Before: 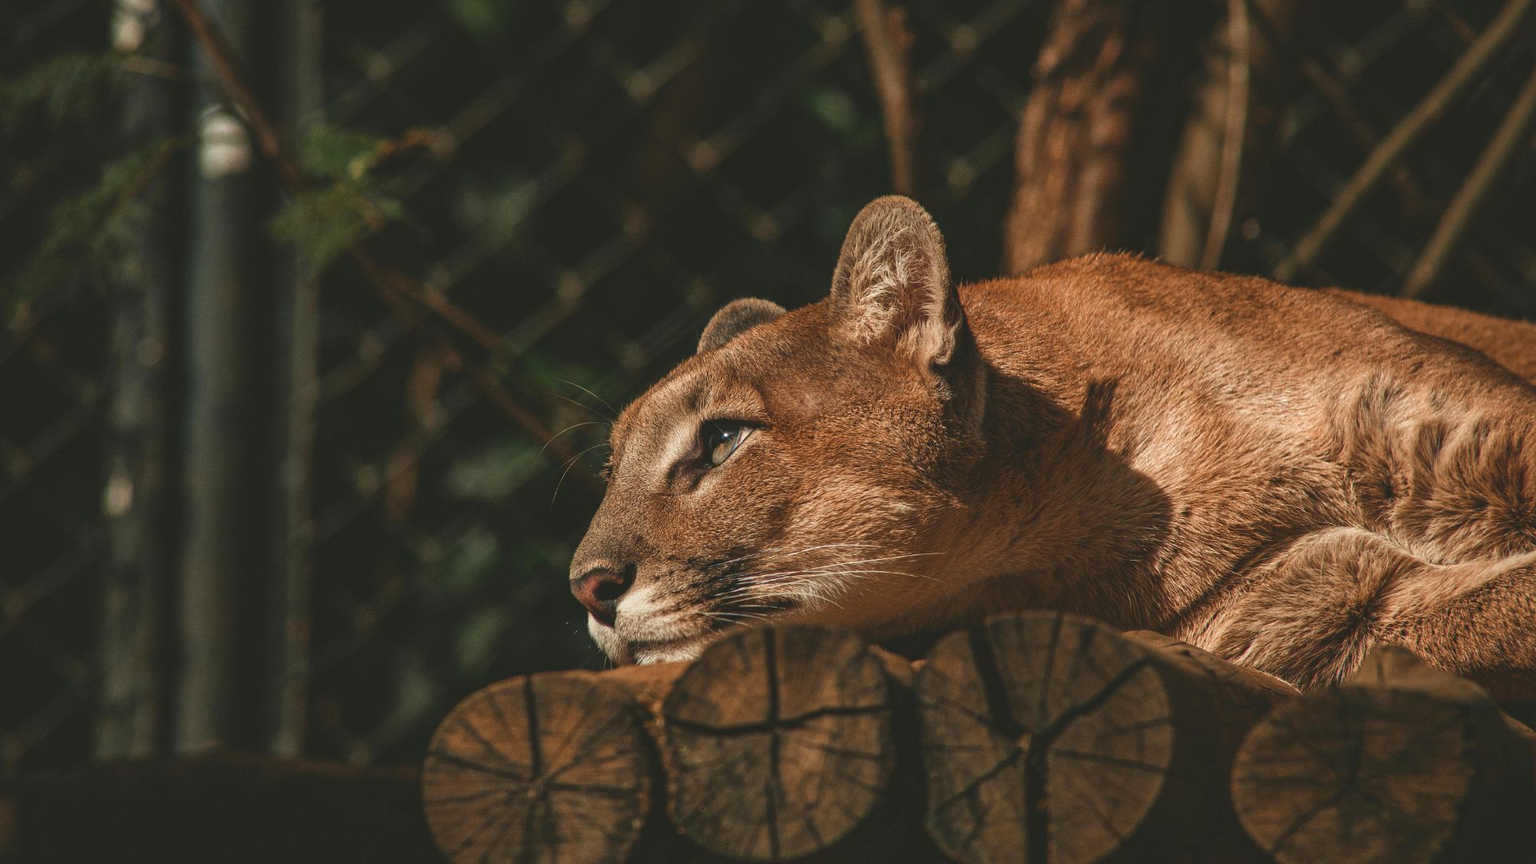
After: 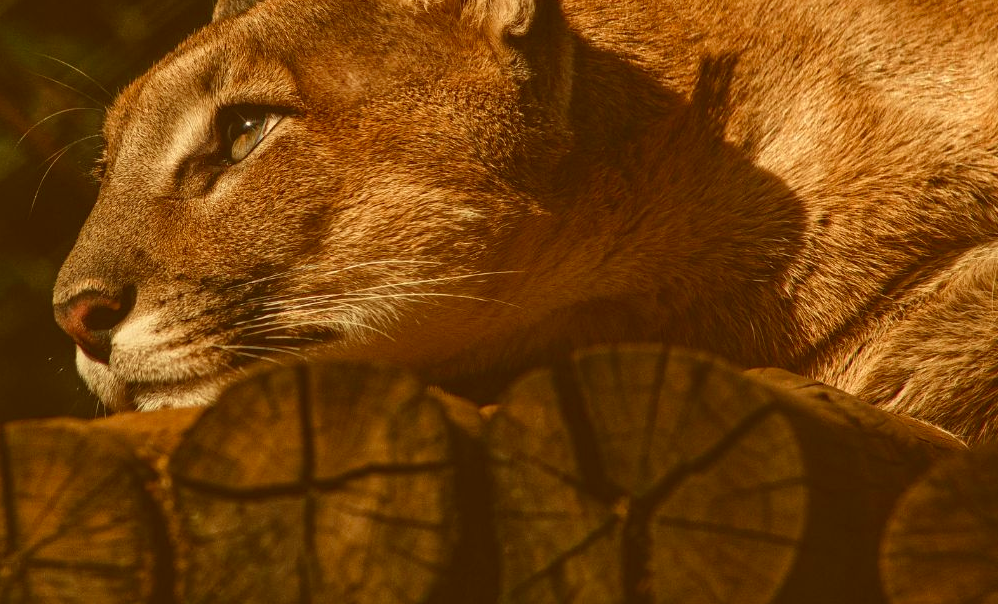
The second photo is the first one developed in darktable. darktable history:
color correction: highlights a* 1.03, highlights b* 24.45, shadows a* 16.13, shadows b* 24.85
crop: left 34.338%, top 38.949%, right 13.657%, bottom 5.117%
